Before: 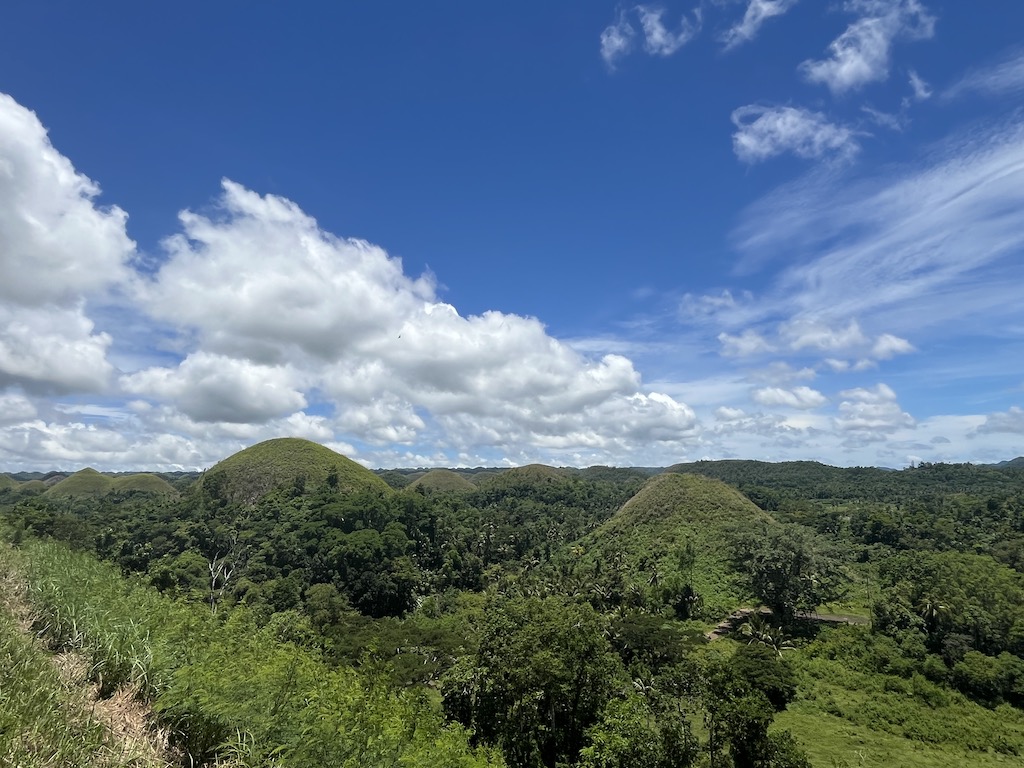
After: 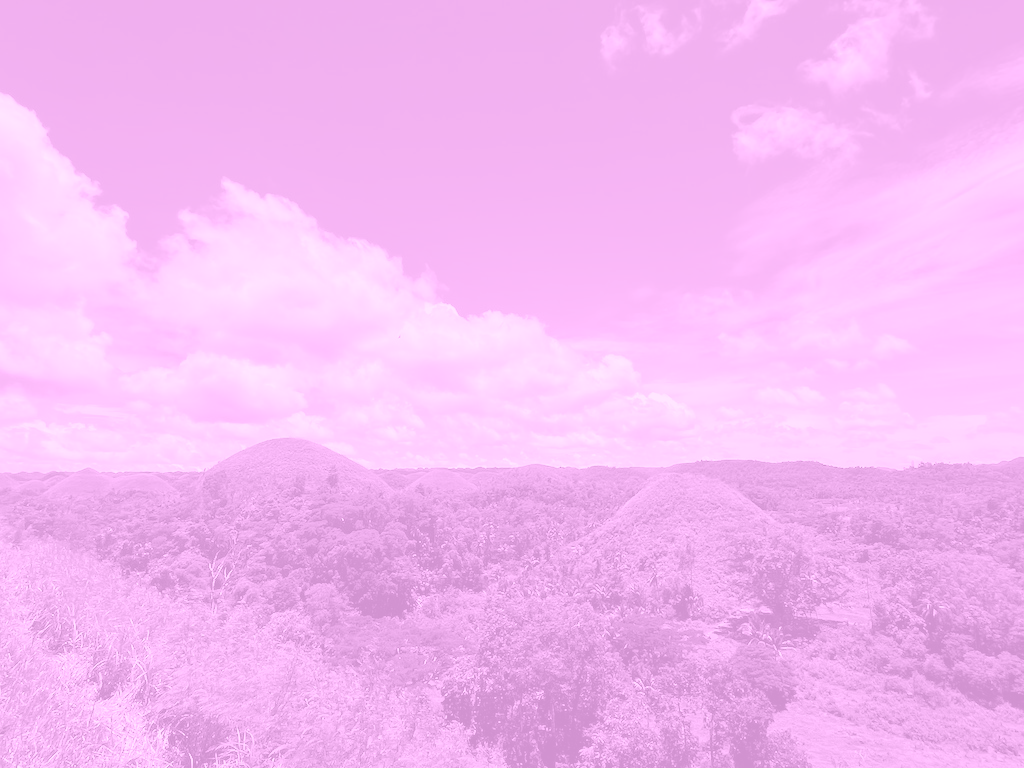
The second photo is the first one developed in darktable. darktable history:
colorize: hue 331.2°, saturation 75%, source mix 30.28%, lightness 70.52%, version 1
shadows and highlights: shadows 12, white point adjustment 1.2, soften with gaussian
